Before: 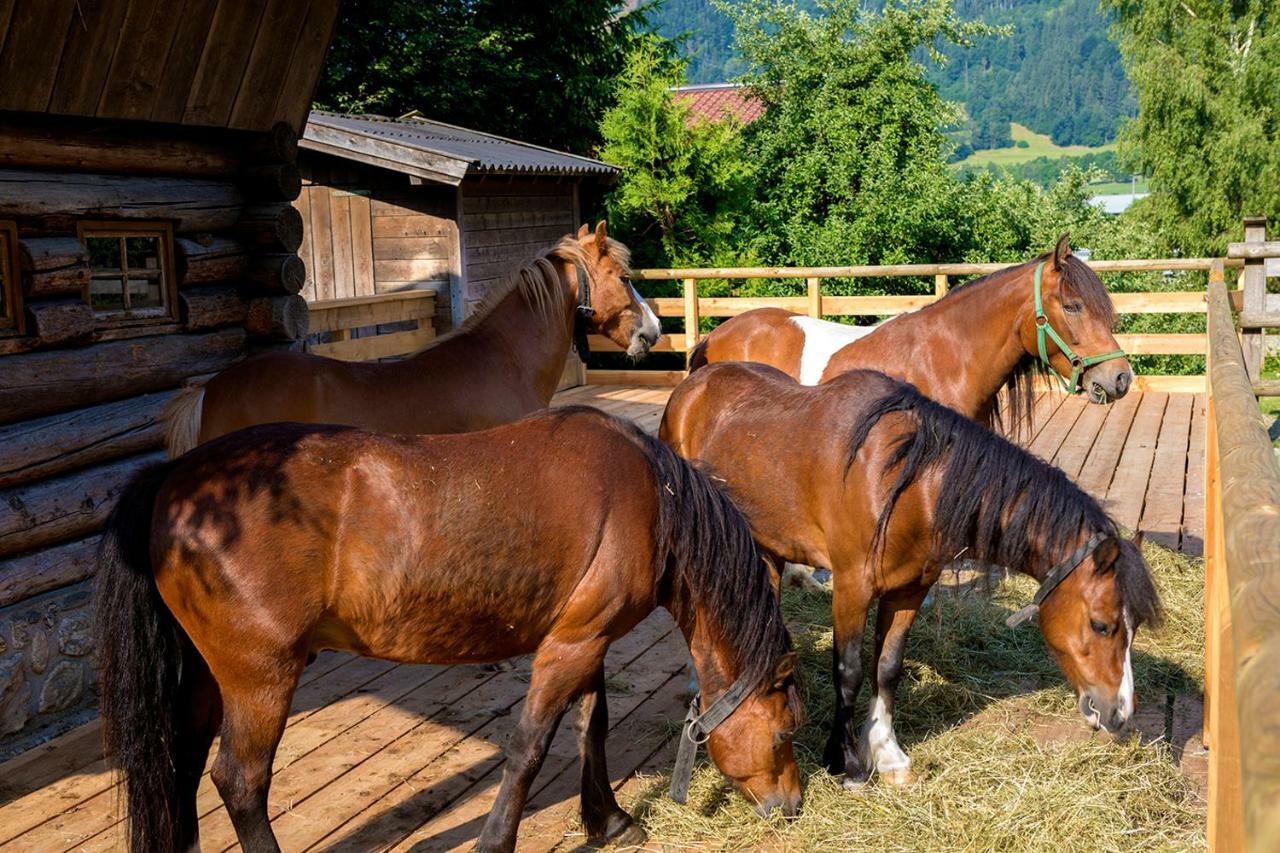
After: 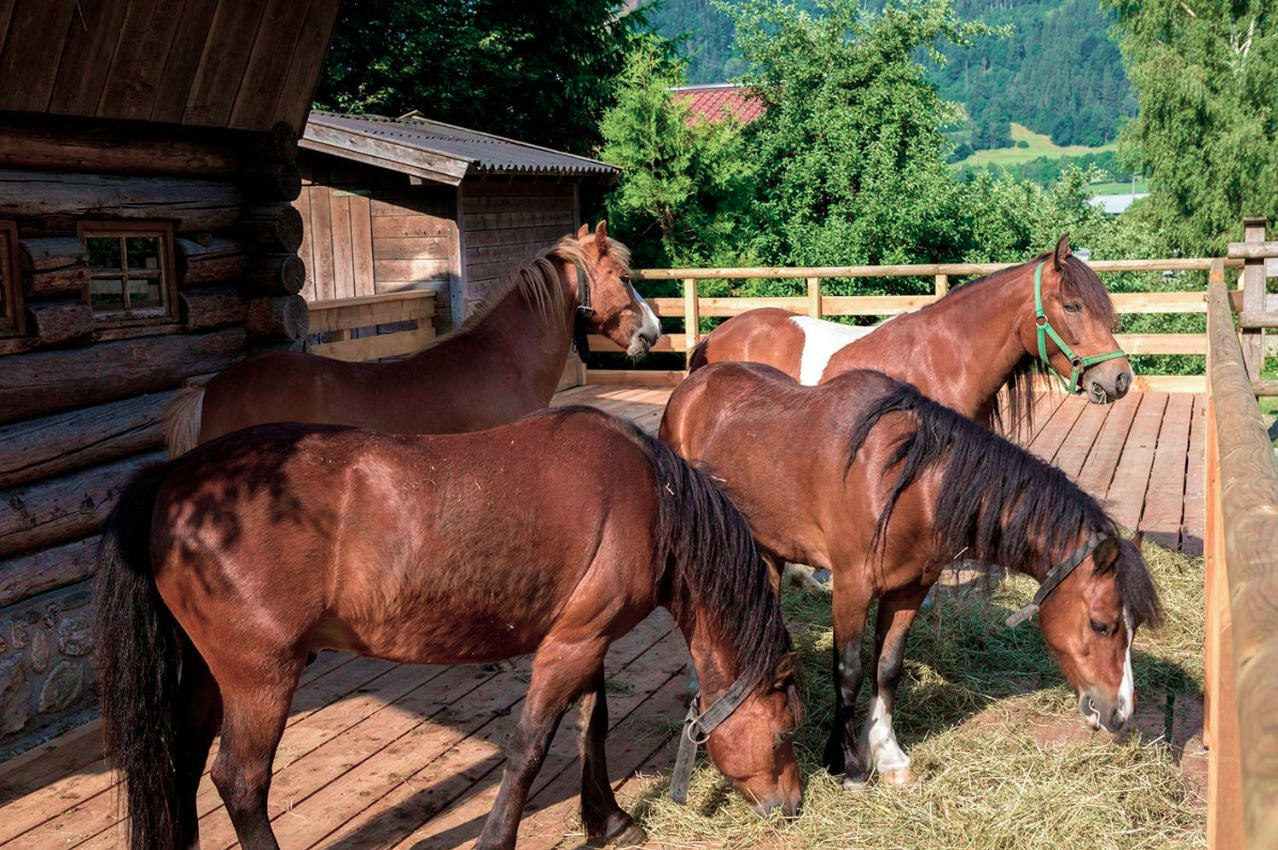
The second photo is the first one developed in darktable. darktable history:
velvia: on, module defaults
color contrast: blue-yellow contrast 0.62
crop: top 0.05%, bottom 0.098%
